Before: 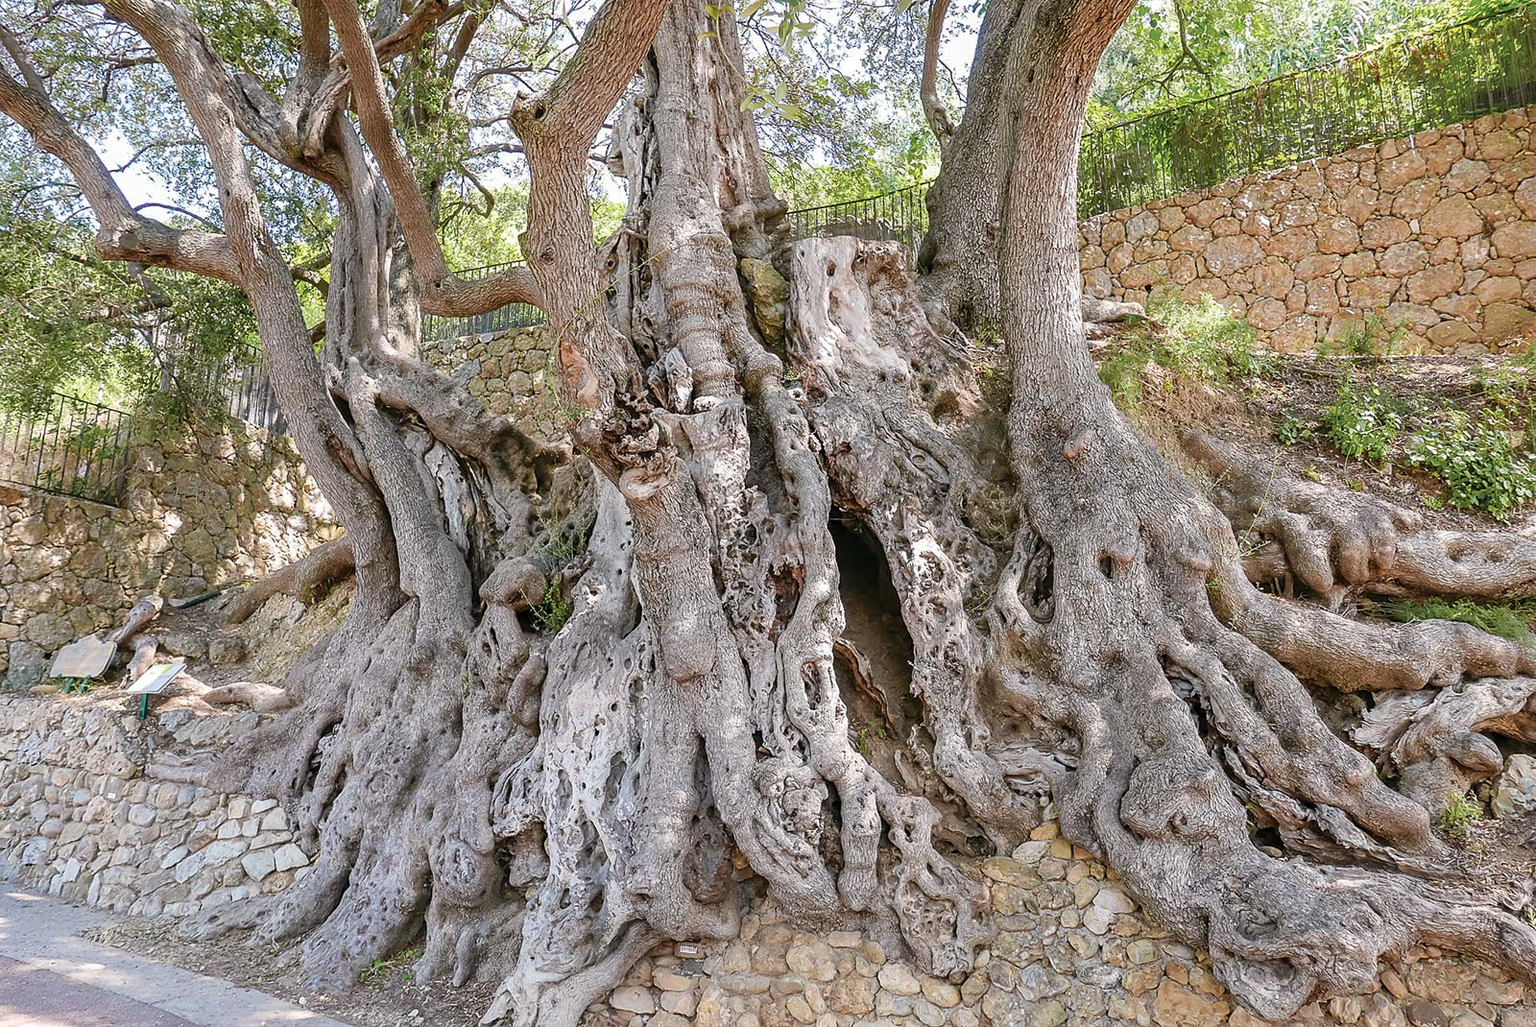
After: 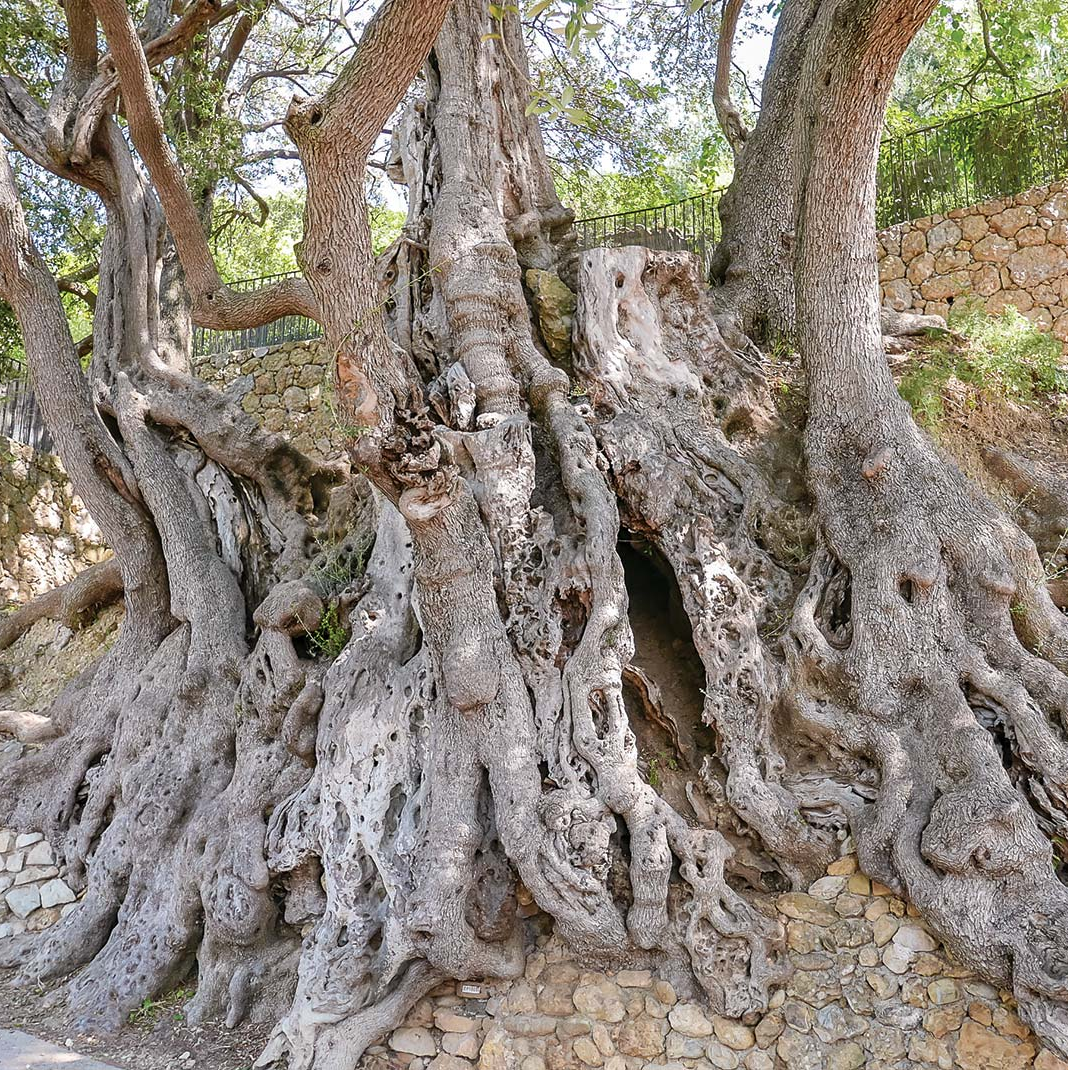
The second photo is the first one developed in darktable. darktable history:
crop: left 15.376%, right 17.84%
